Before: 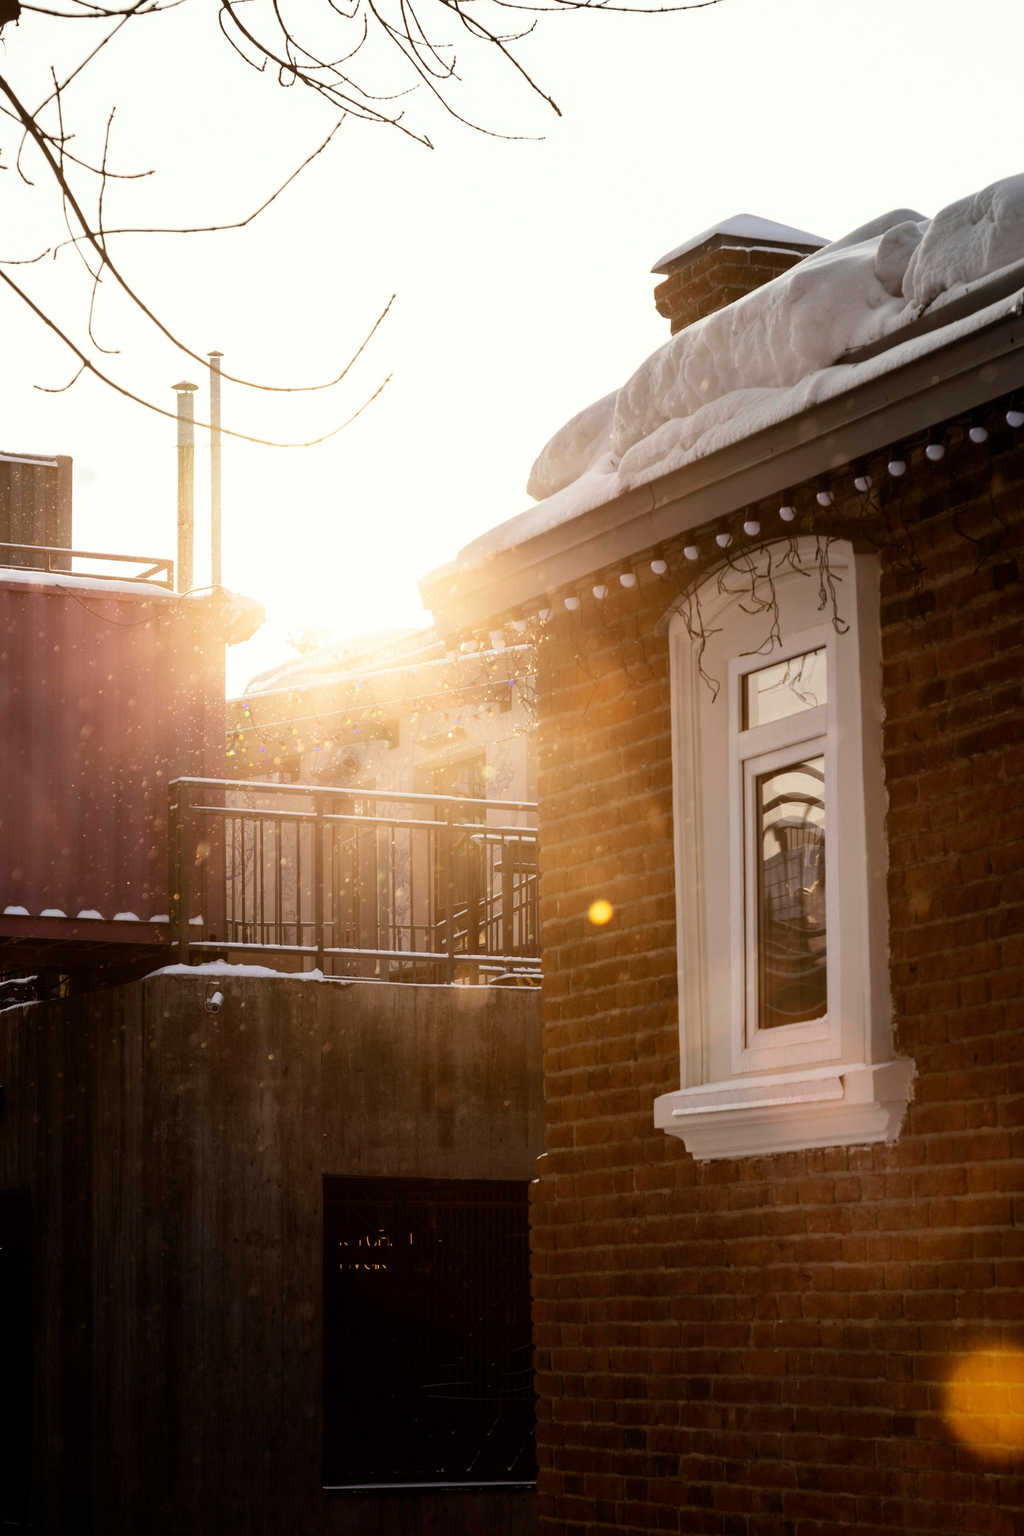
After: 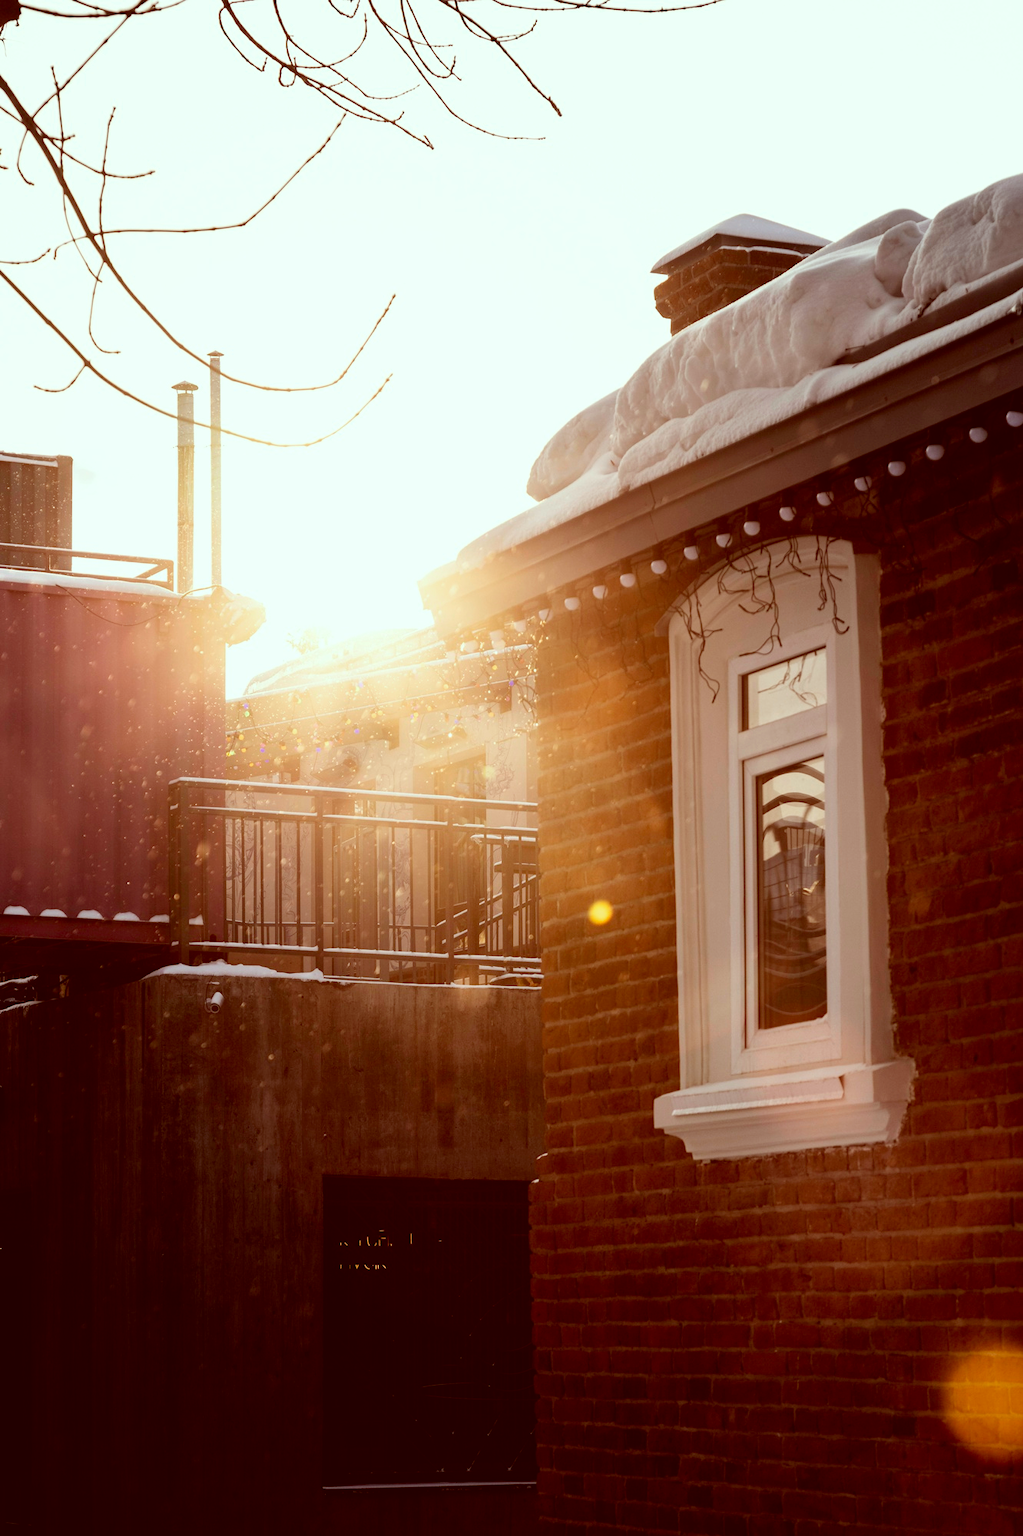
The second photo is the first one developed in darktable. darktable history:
tone equalizer: on, module defaults
color correction: highlights a* -7.23, highlights b* -0.161, shadows a* 20.08, shadows b* 11.73
